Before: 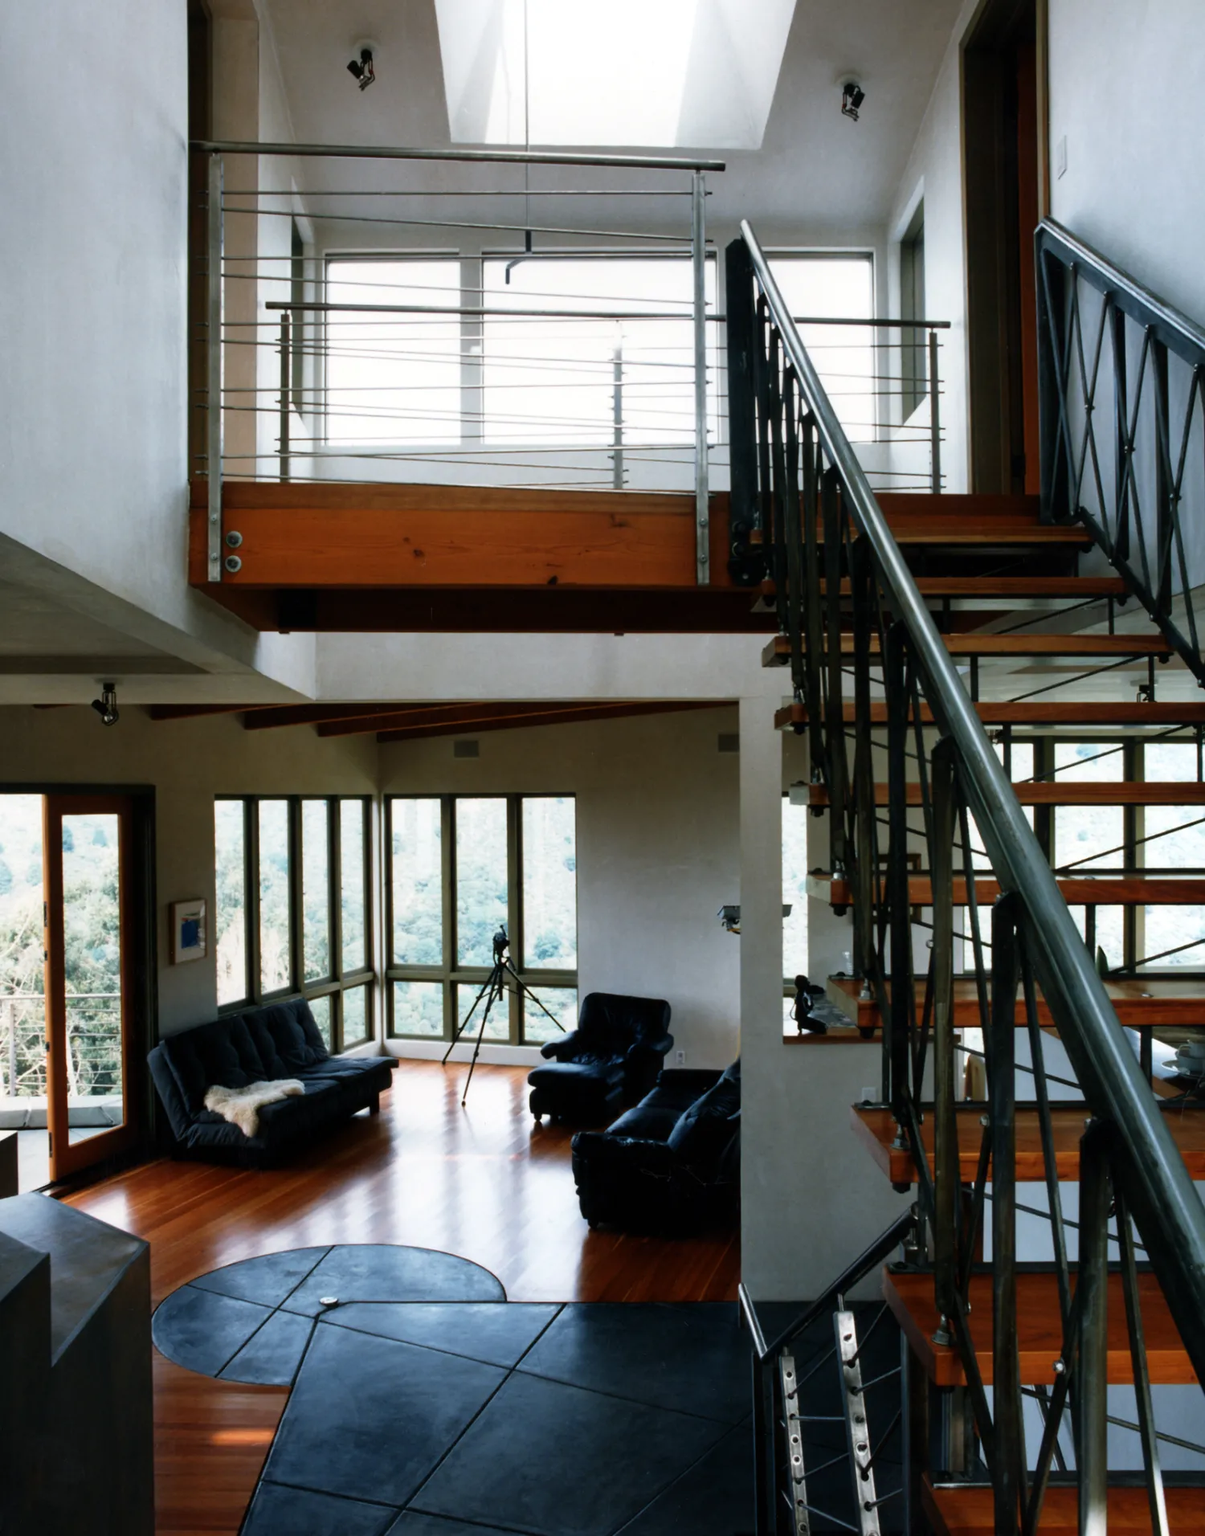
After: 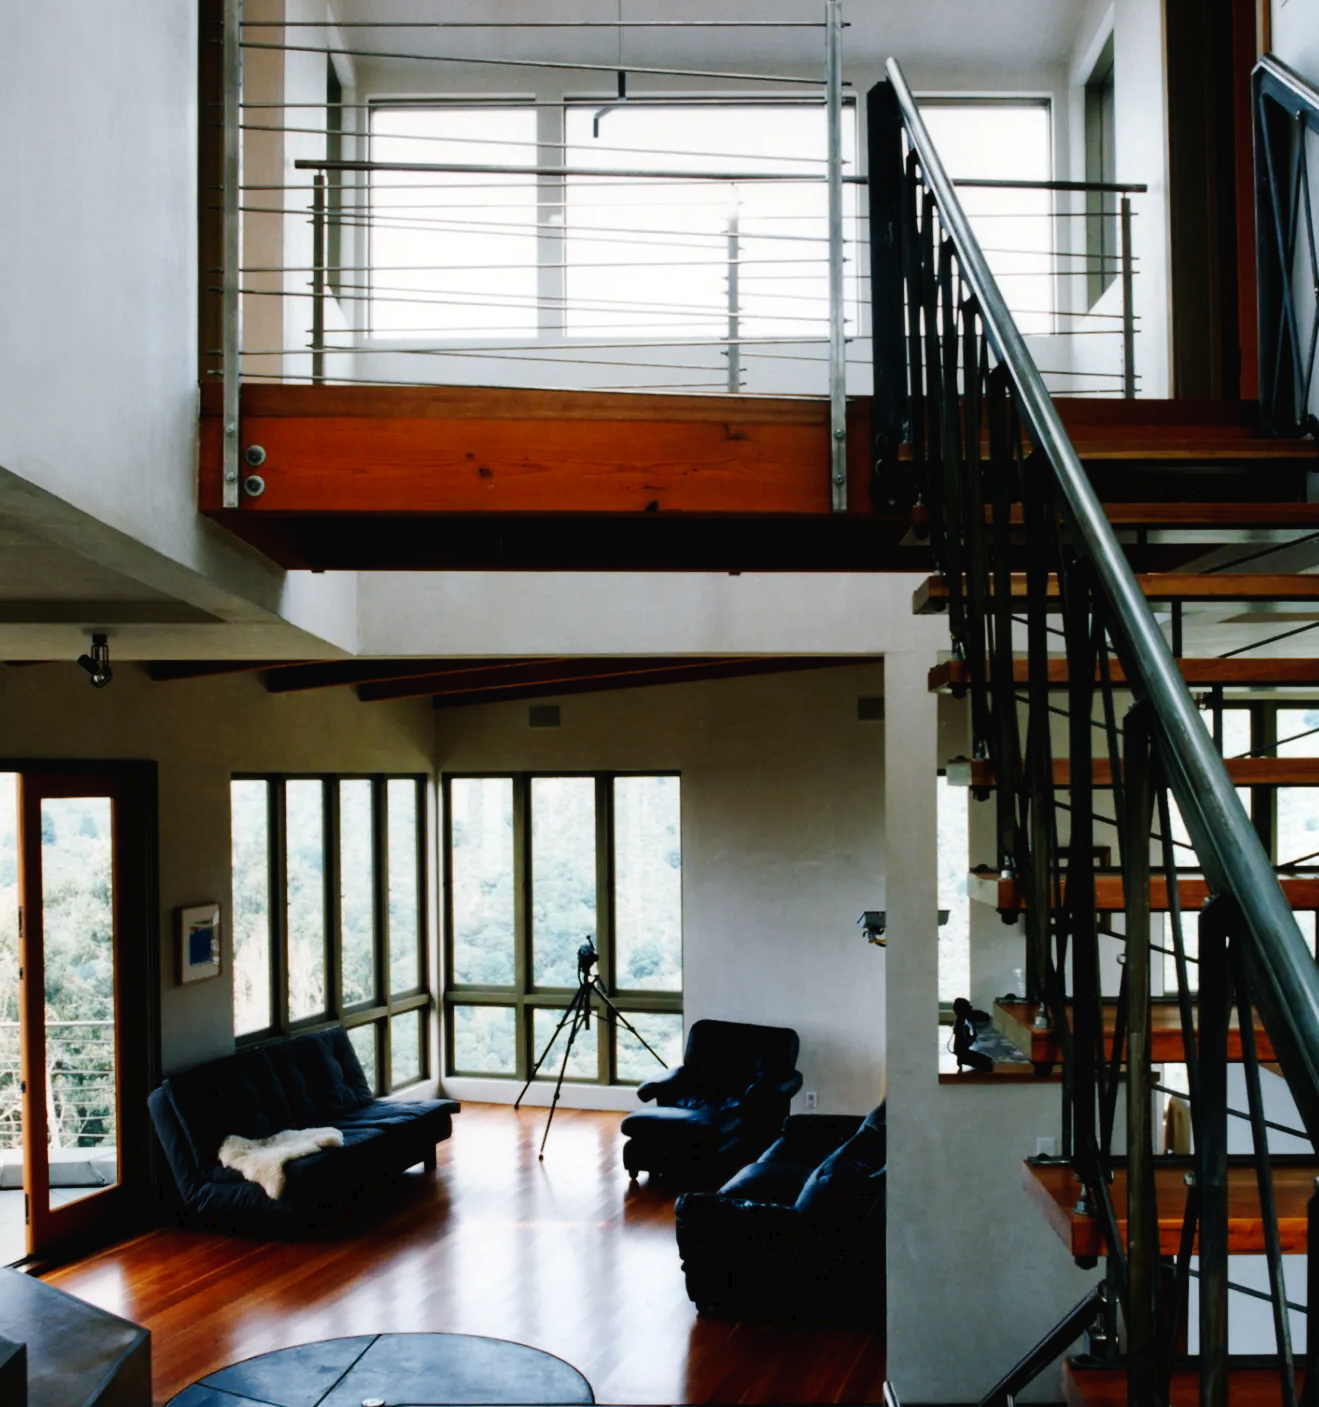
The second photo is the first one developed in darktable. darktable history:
tone curve: curves: ch0 [(0, 0) (0.003, 0.019) (0.011, 0.02) (0.025, 0.019) (0.044, 0.027) (0.069, 0.038) (0.1, 0.056) (0.136, 0.089) (0.177, 0.137) (0.224, 0.187) (0.277, 0.259) (0.335, 0.343) (0.399, 0.437) (0.468, 0.532) (0.543, 0.613) (0.623, 0.685) (0.709, 0.752) (0.801, 0.822) (0.898, 0.9) (1, 1)], preserve colors none
crop and rotate: left 2.425%, top 11.305%, right 9.6%, bottom 15.08%
